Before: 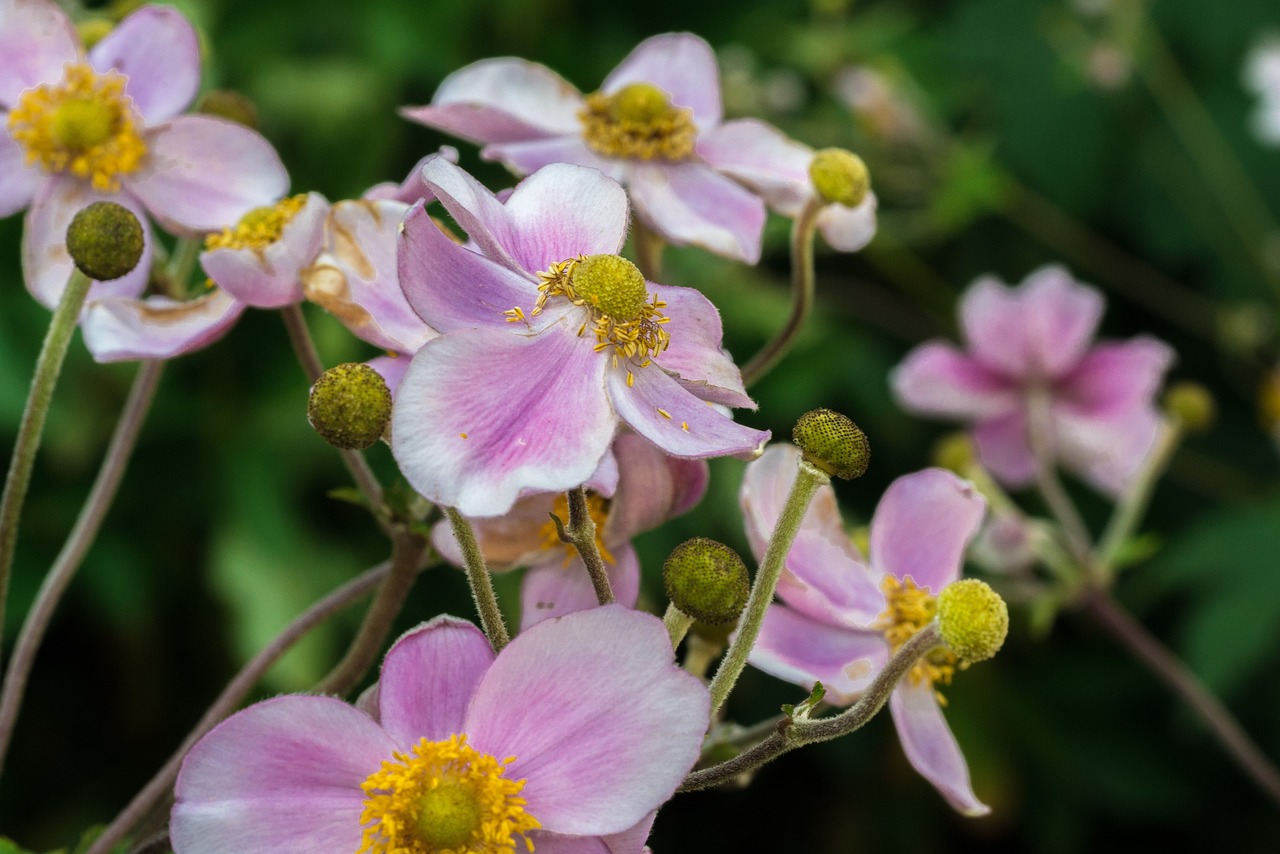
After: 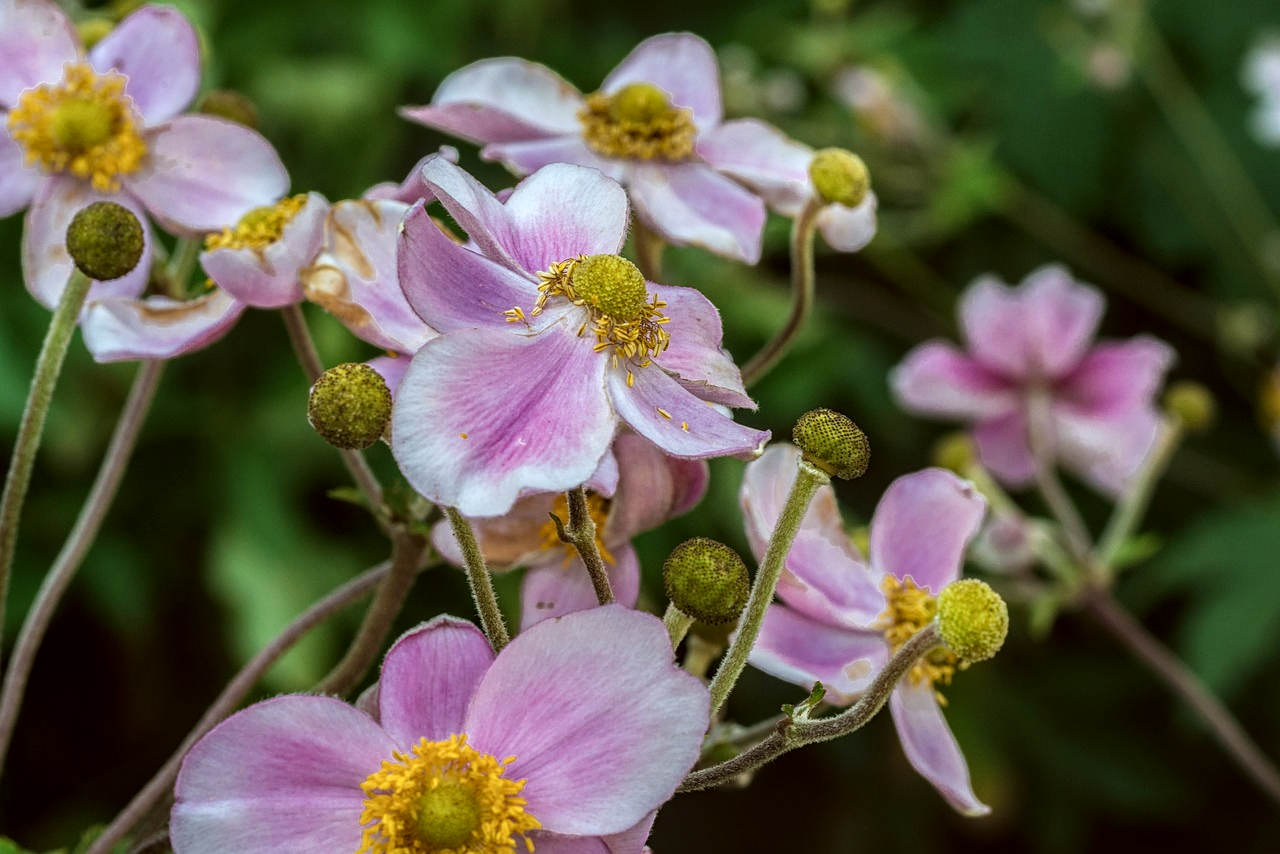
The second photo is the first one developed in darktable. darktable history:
color correction: highlights a* -3.11, highlights b* -6.77, shadows a* 3.11, shadows b* 5.65
local contrast: highlights 6%, shadows 0%, detail 134%
sharpen: amount 0.212
